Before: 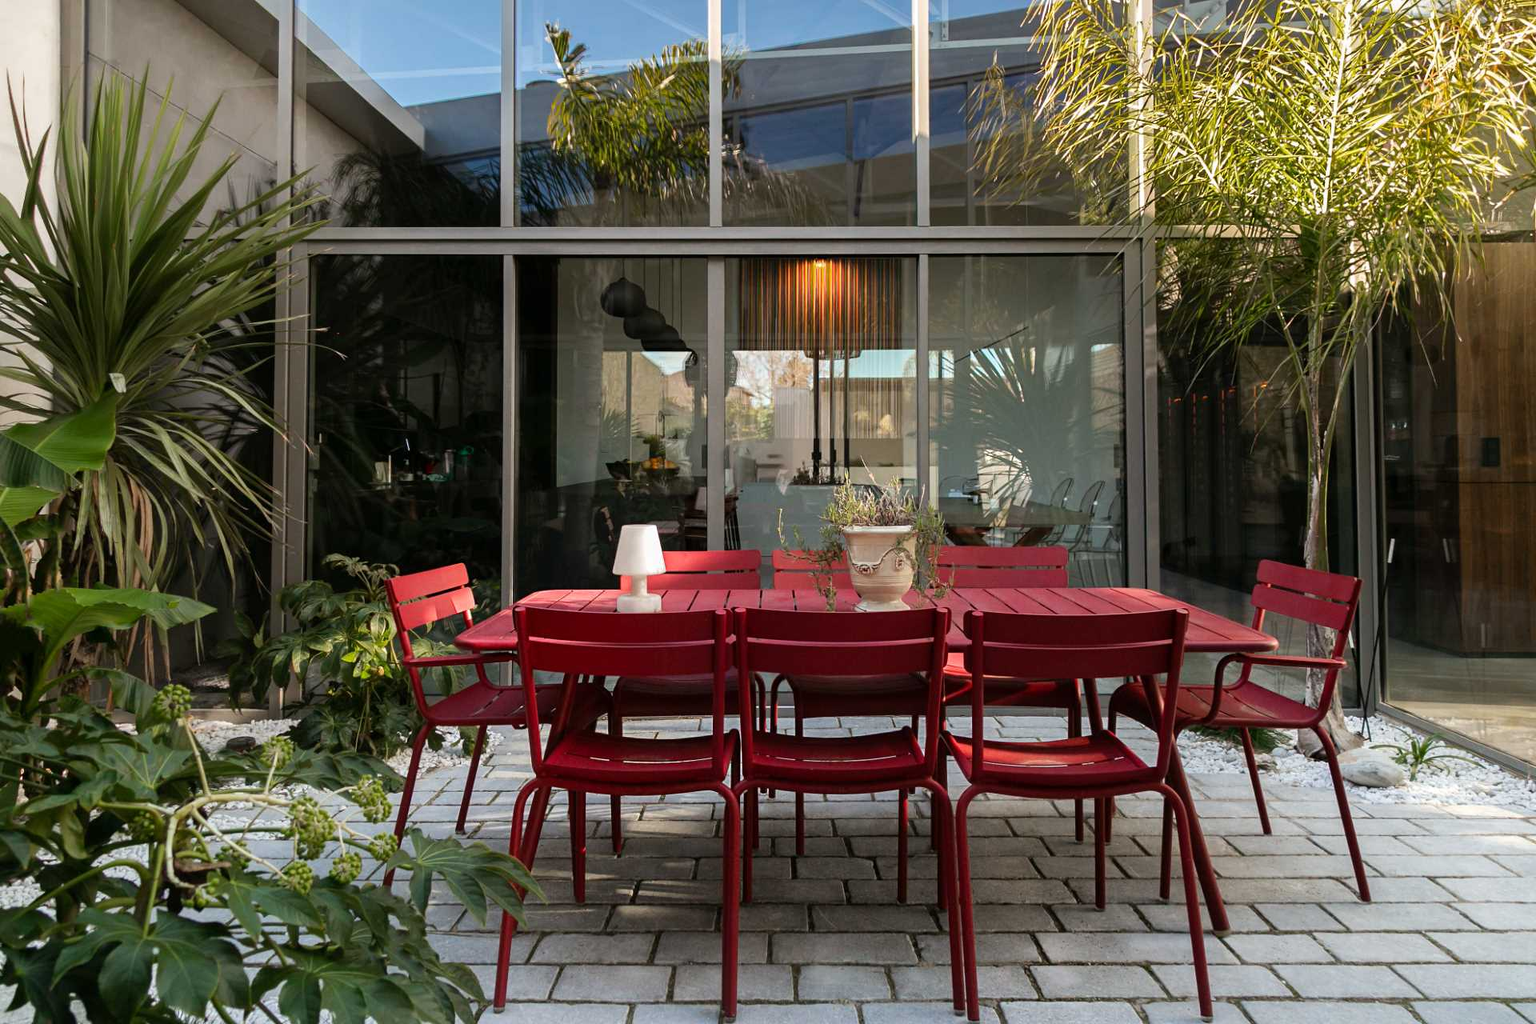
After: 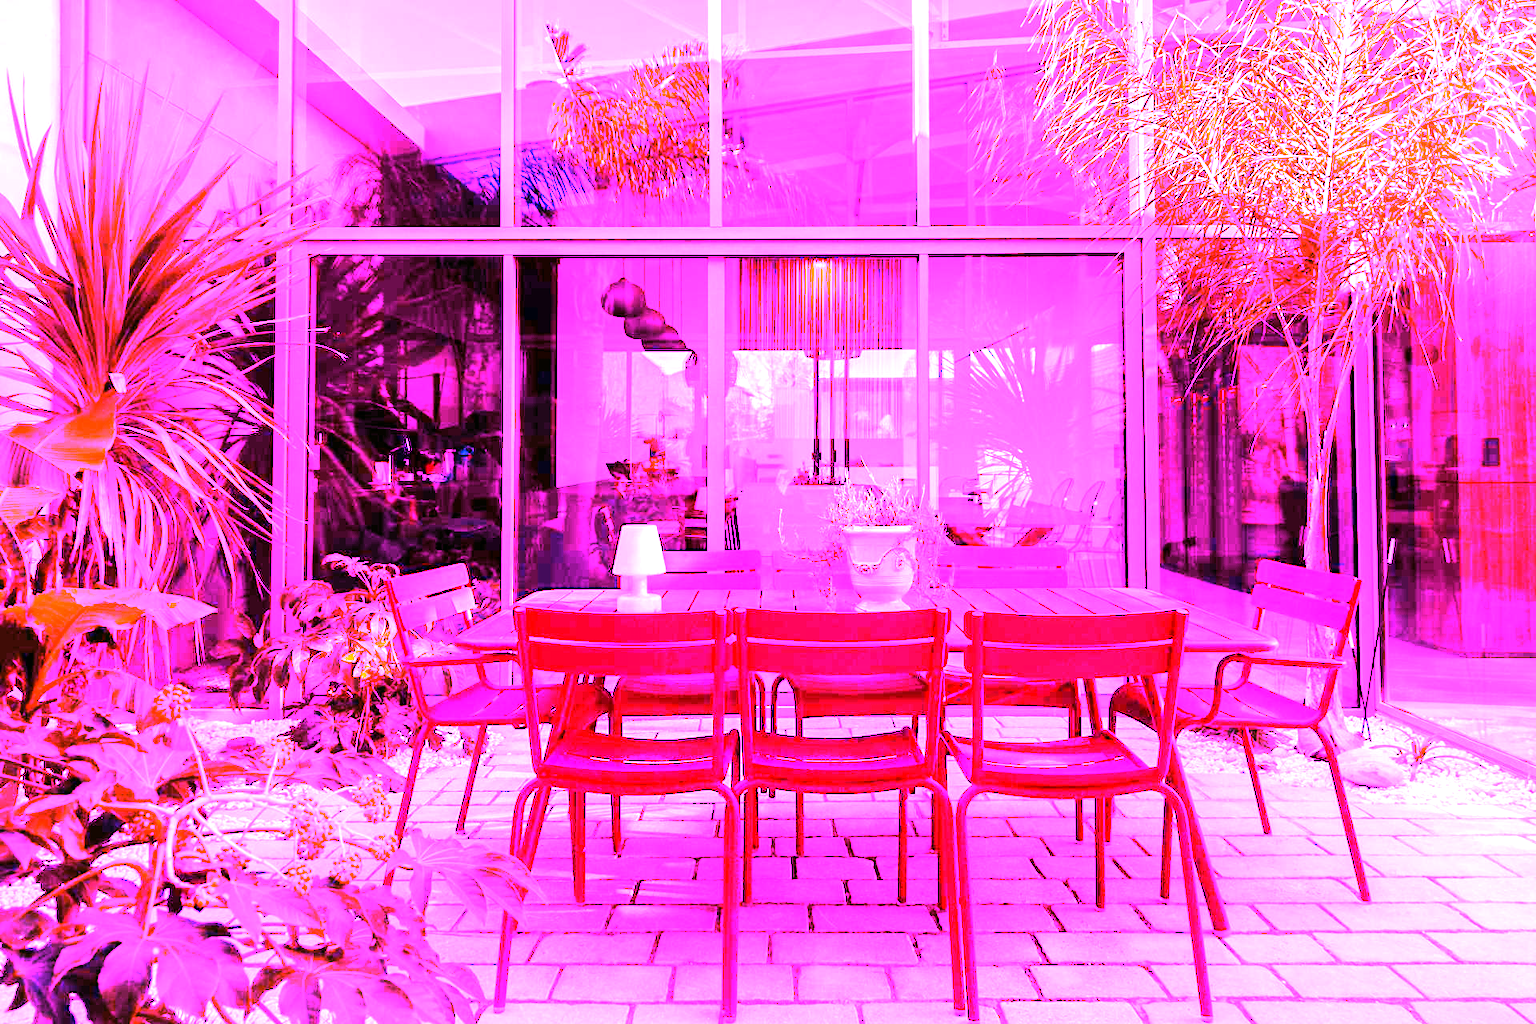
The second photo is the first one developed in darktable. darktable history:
white balance: red 8, blue 8
tone equalizer: -8 EV -0.417 EV, -7 EV -0.389 EV, -6 EV -0.333 EV, -5 EV -0.222 EV, -3 EV 0.222 EV, -2 EV 0.333 EV, -1 EV 0.389 EV, +0 EV 0.417 EV, edges refinement/feathering 500, mask exposure compensation -1.57 EV, preserve details no
